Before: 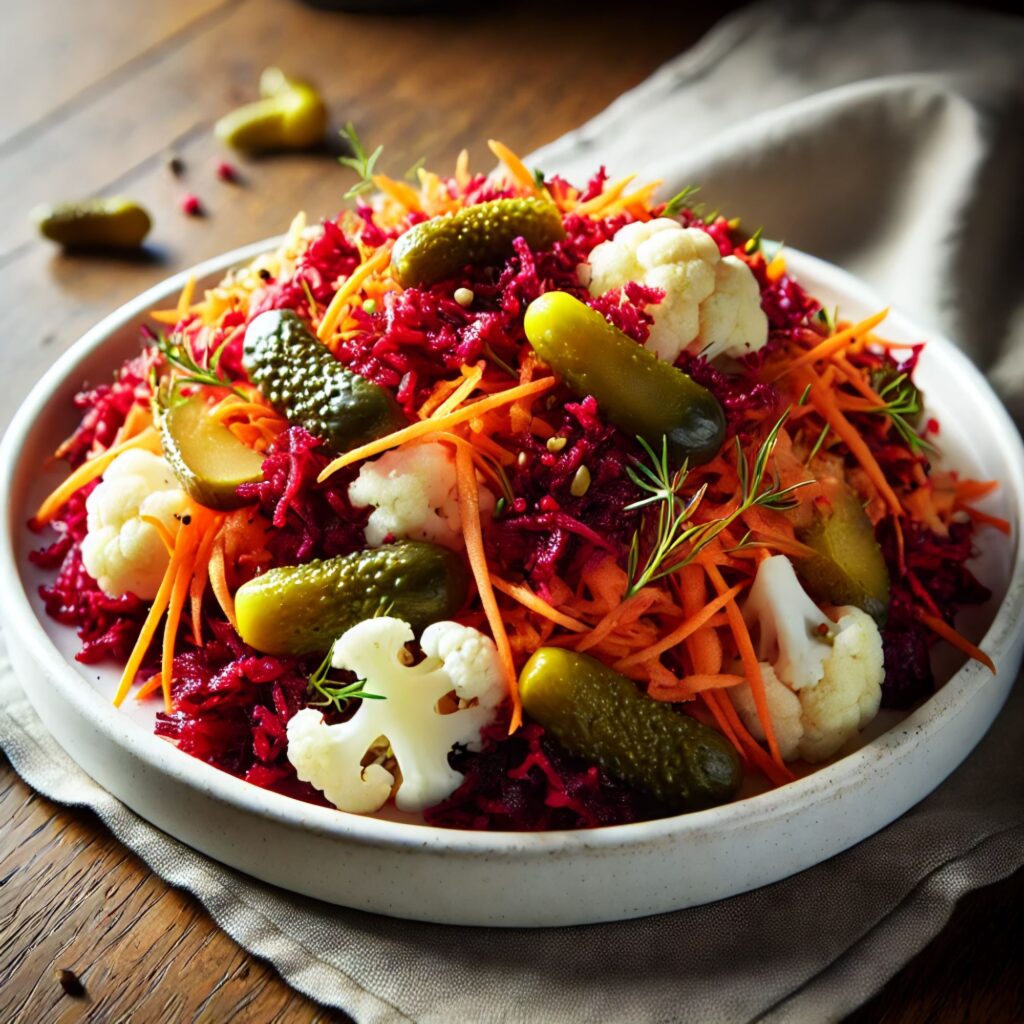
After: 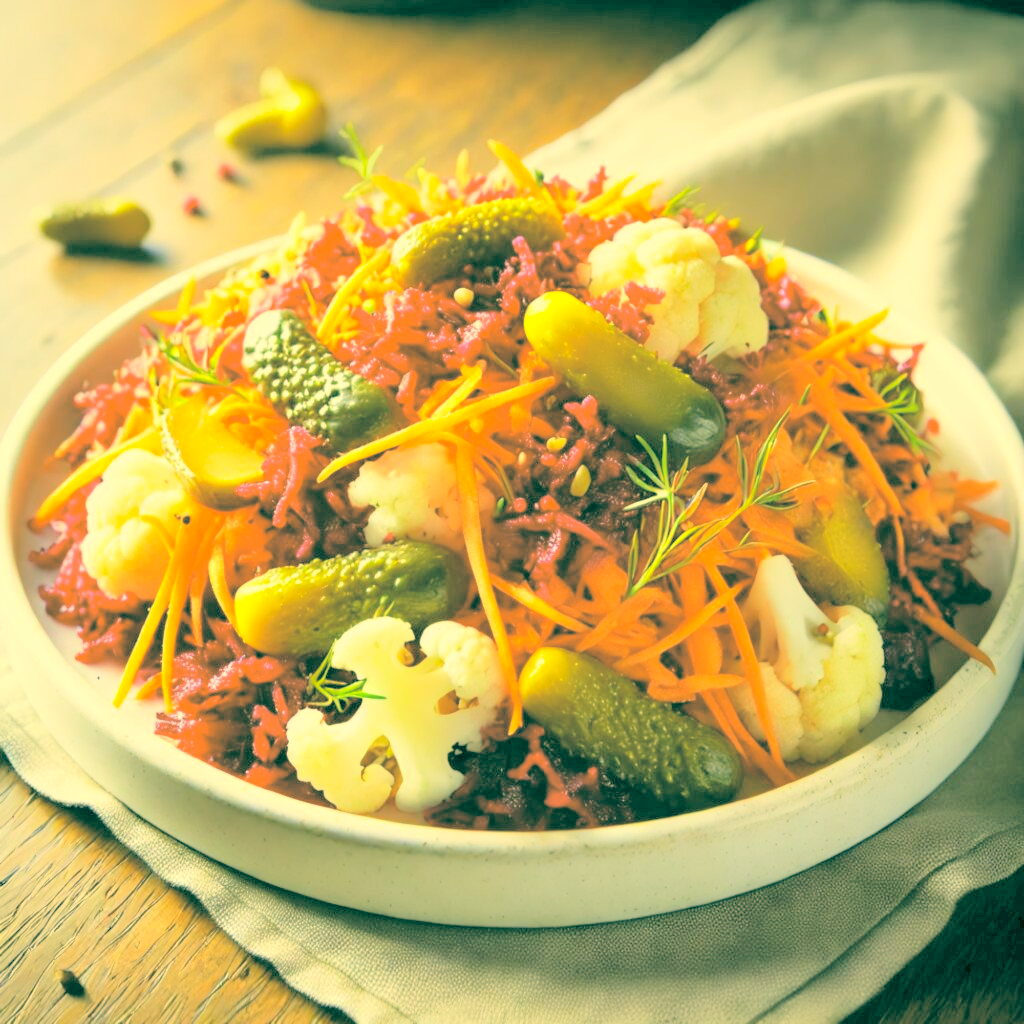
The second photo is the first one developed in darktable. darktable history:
contrast brightness saturation: brightness 1
color correction: highlights a* 1.83, highlights b* 34.02, shadows a* -36.68, shadows b* -5.48
